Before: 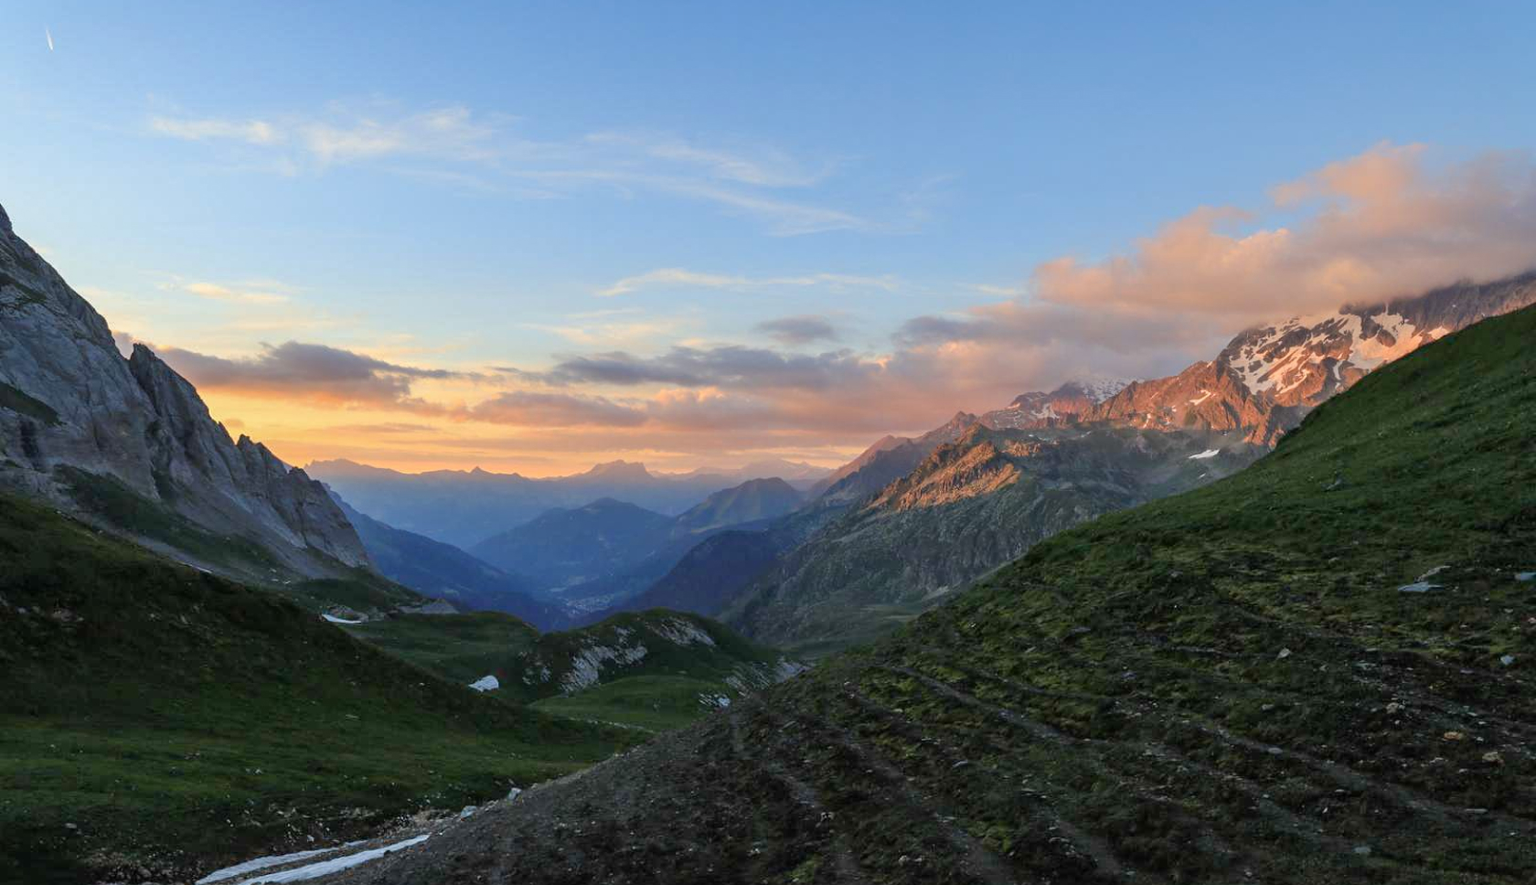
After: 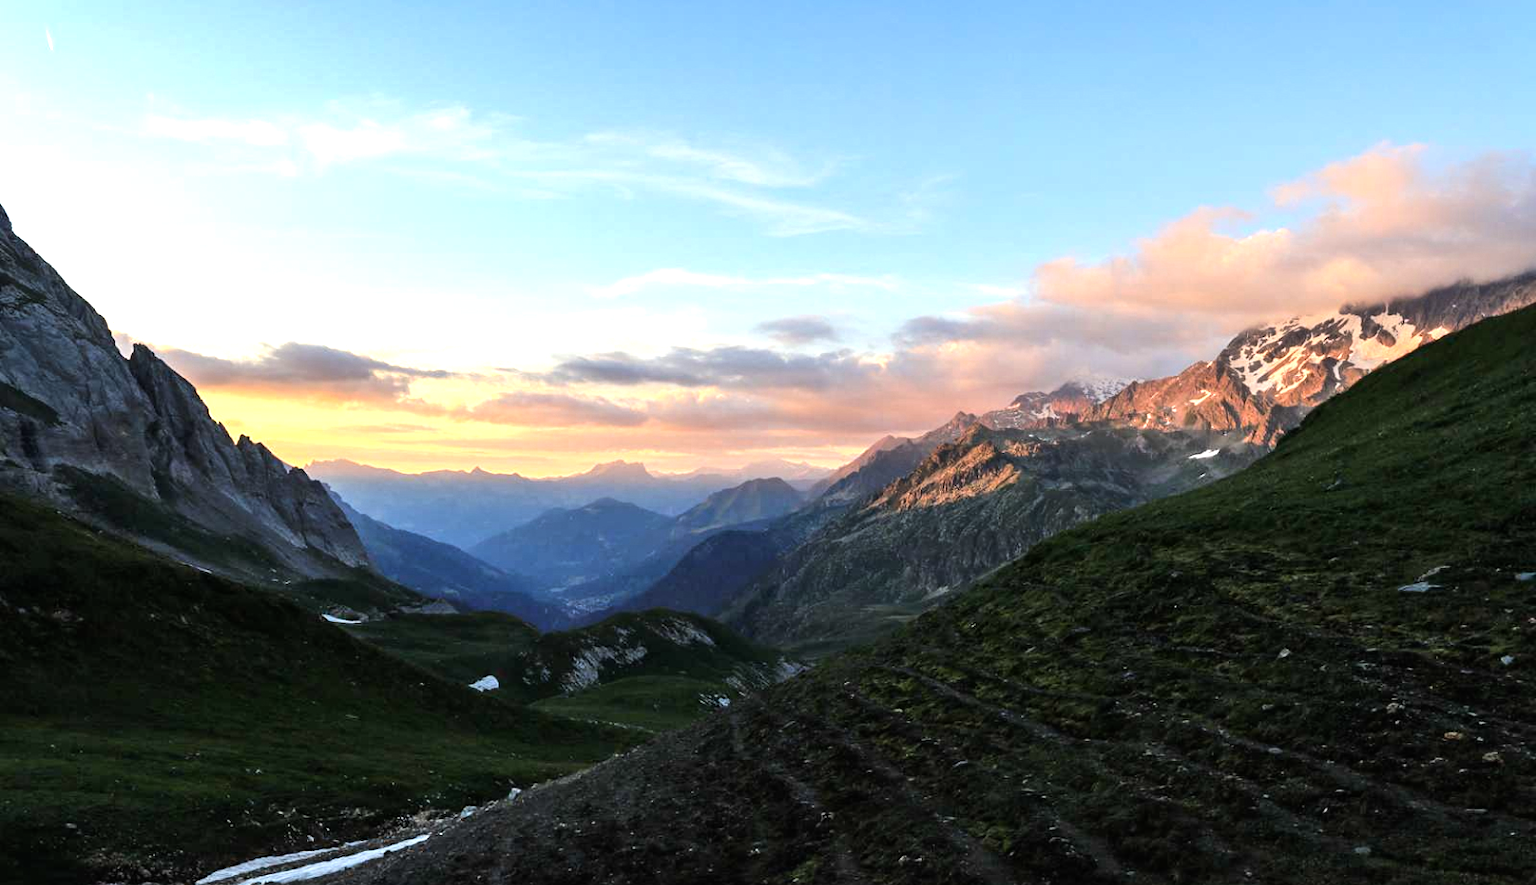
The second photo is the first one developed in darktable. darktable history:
tone equalizer: -8 EV -1.12 EV, -7 EV -1.03 EV, -6 EV -0.836 EV, -5 EV -0.538 EV, -3 EV 0.55 EV, -2 EV 0.848 EV, -1 EV 1.01 EV, +0 EV 1.05 EV, edges refinement/feathering 500, mask exposure compensation -1.57 EV, preserve details no
